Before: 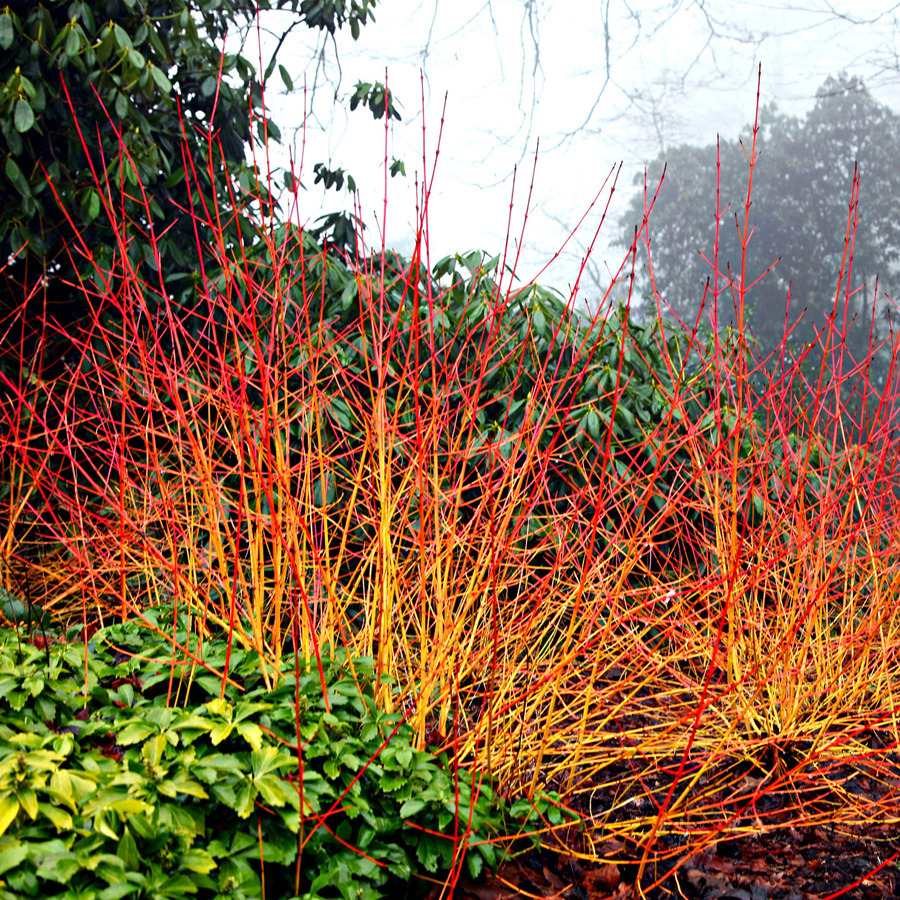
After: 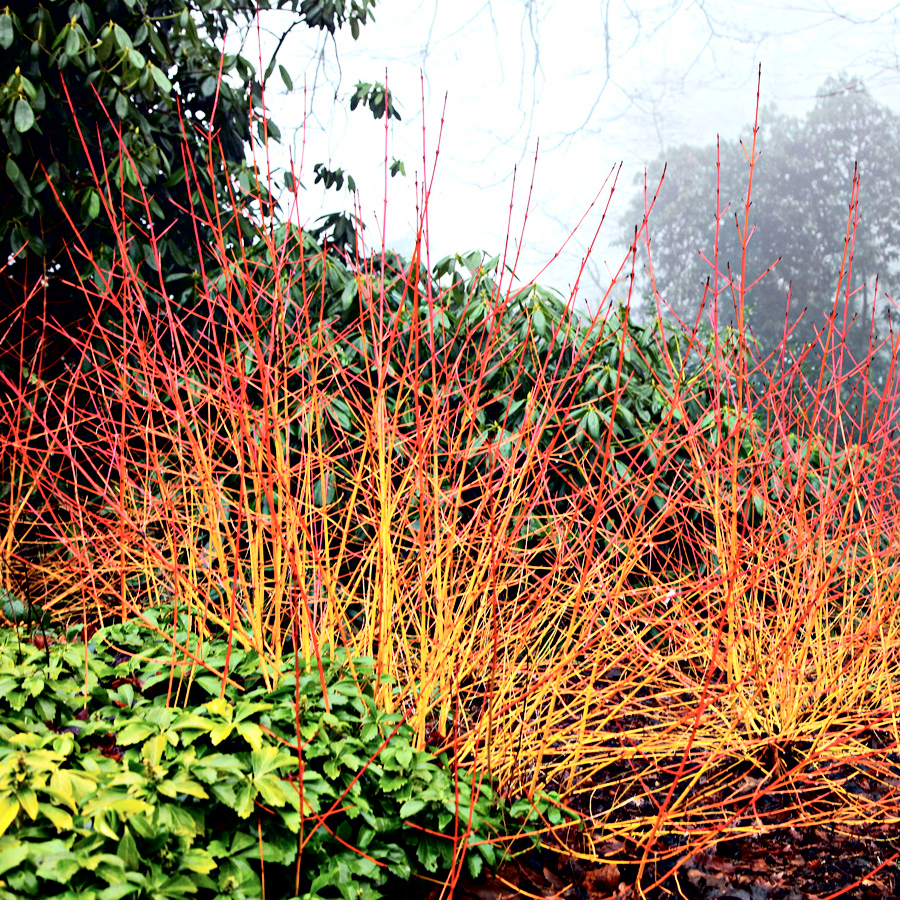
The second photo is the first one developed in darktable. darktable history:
tone curve: curves: ch0 [(0, 0) (0.082, 0.02) (0.129, 0.078) (0.275, 0.301) (0.67, 0.809) (1, 1)], color space Lab, independent channels, preserve colors none
